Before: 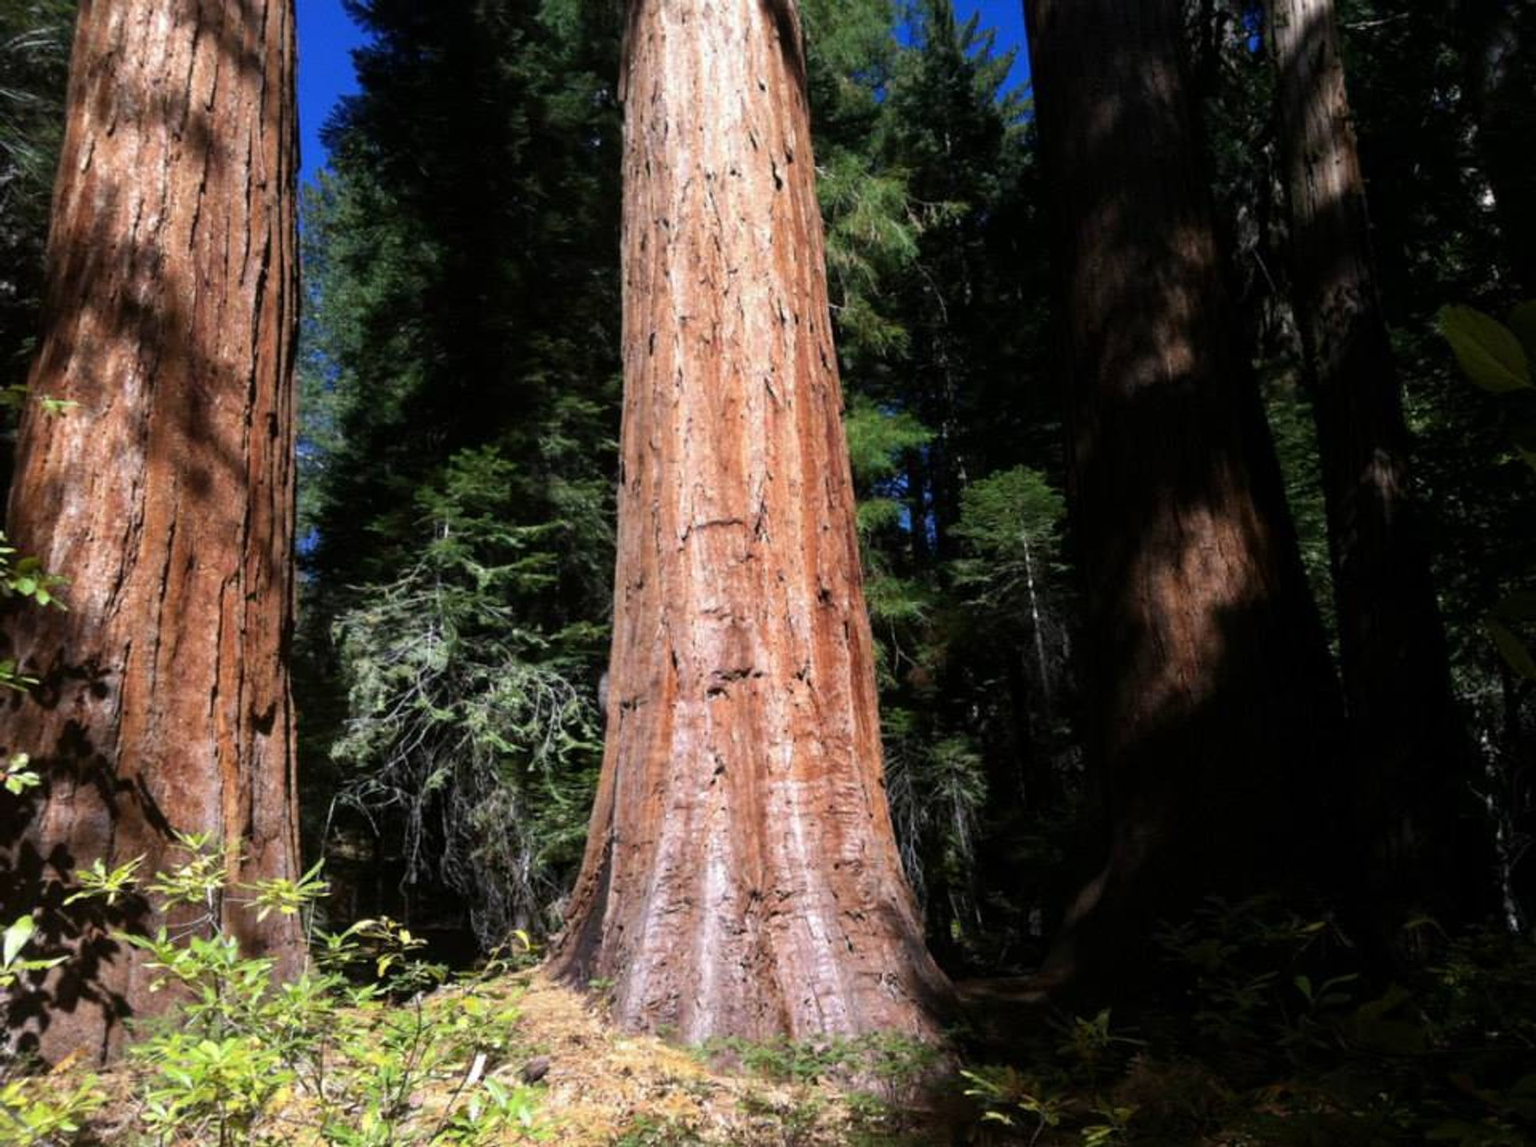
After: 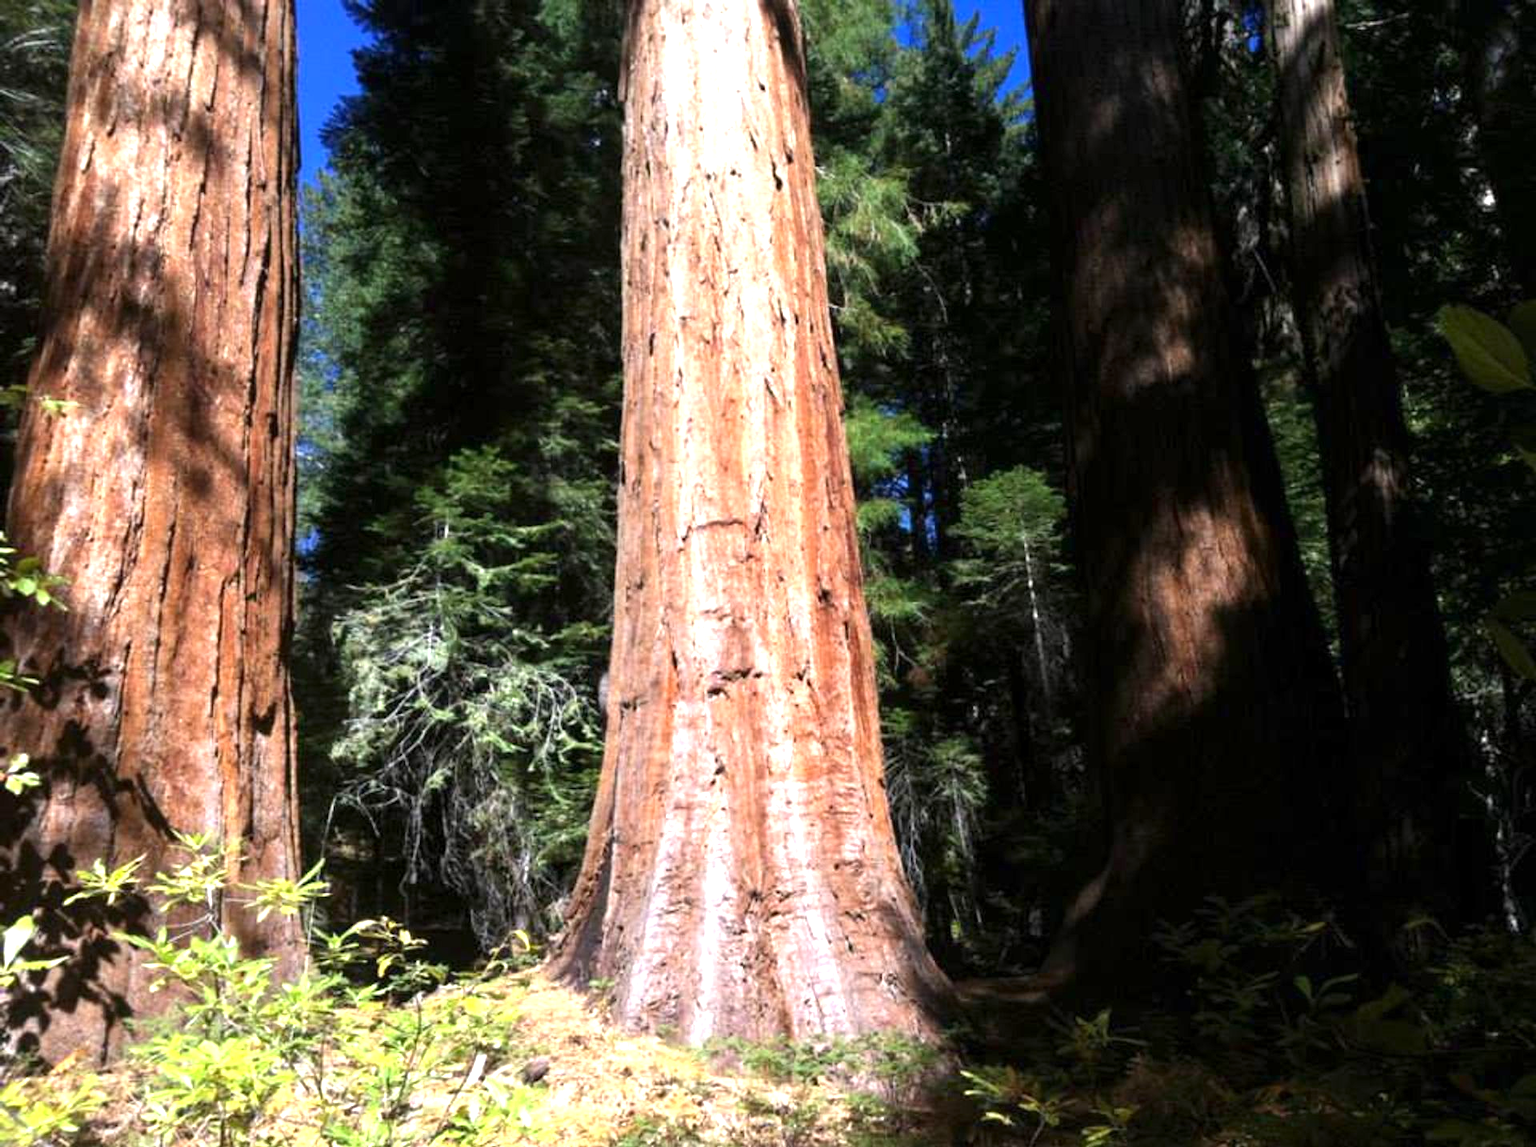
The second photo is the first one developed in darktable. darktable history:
exposure: exposure 0.935 EV, compensate highlight preservation false
tone equalizer: on, module defaults
